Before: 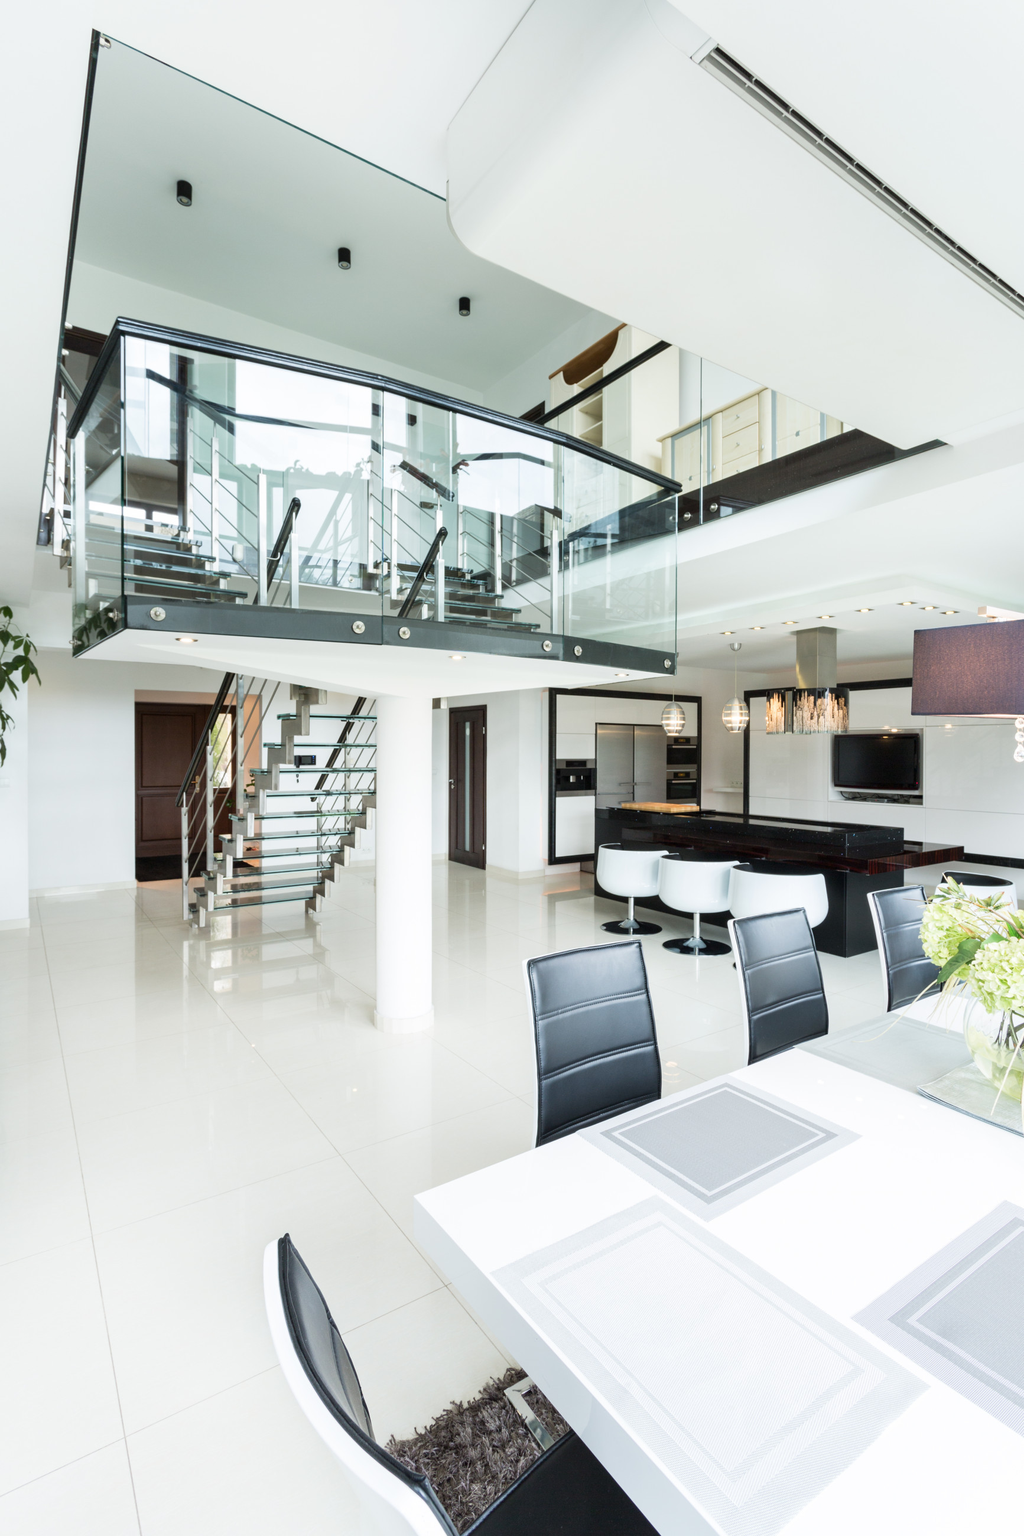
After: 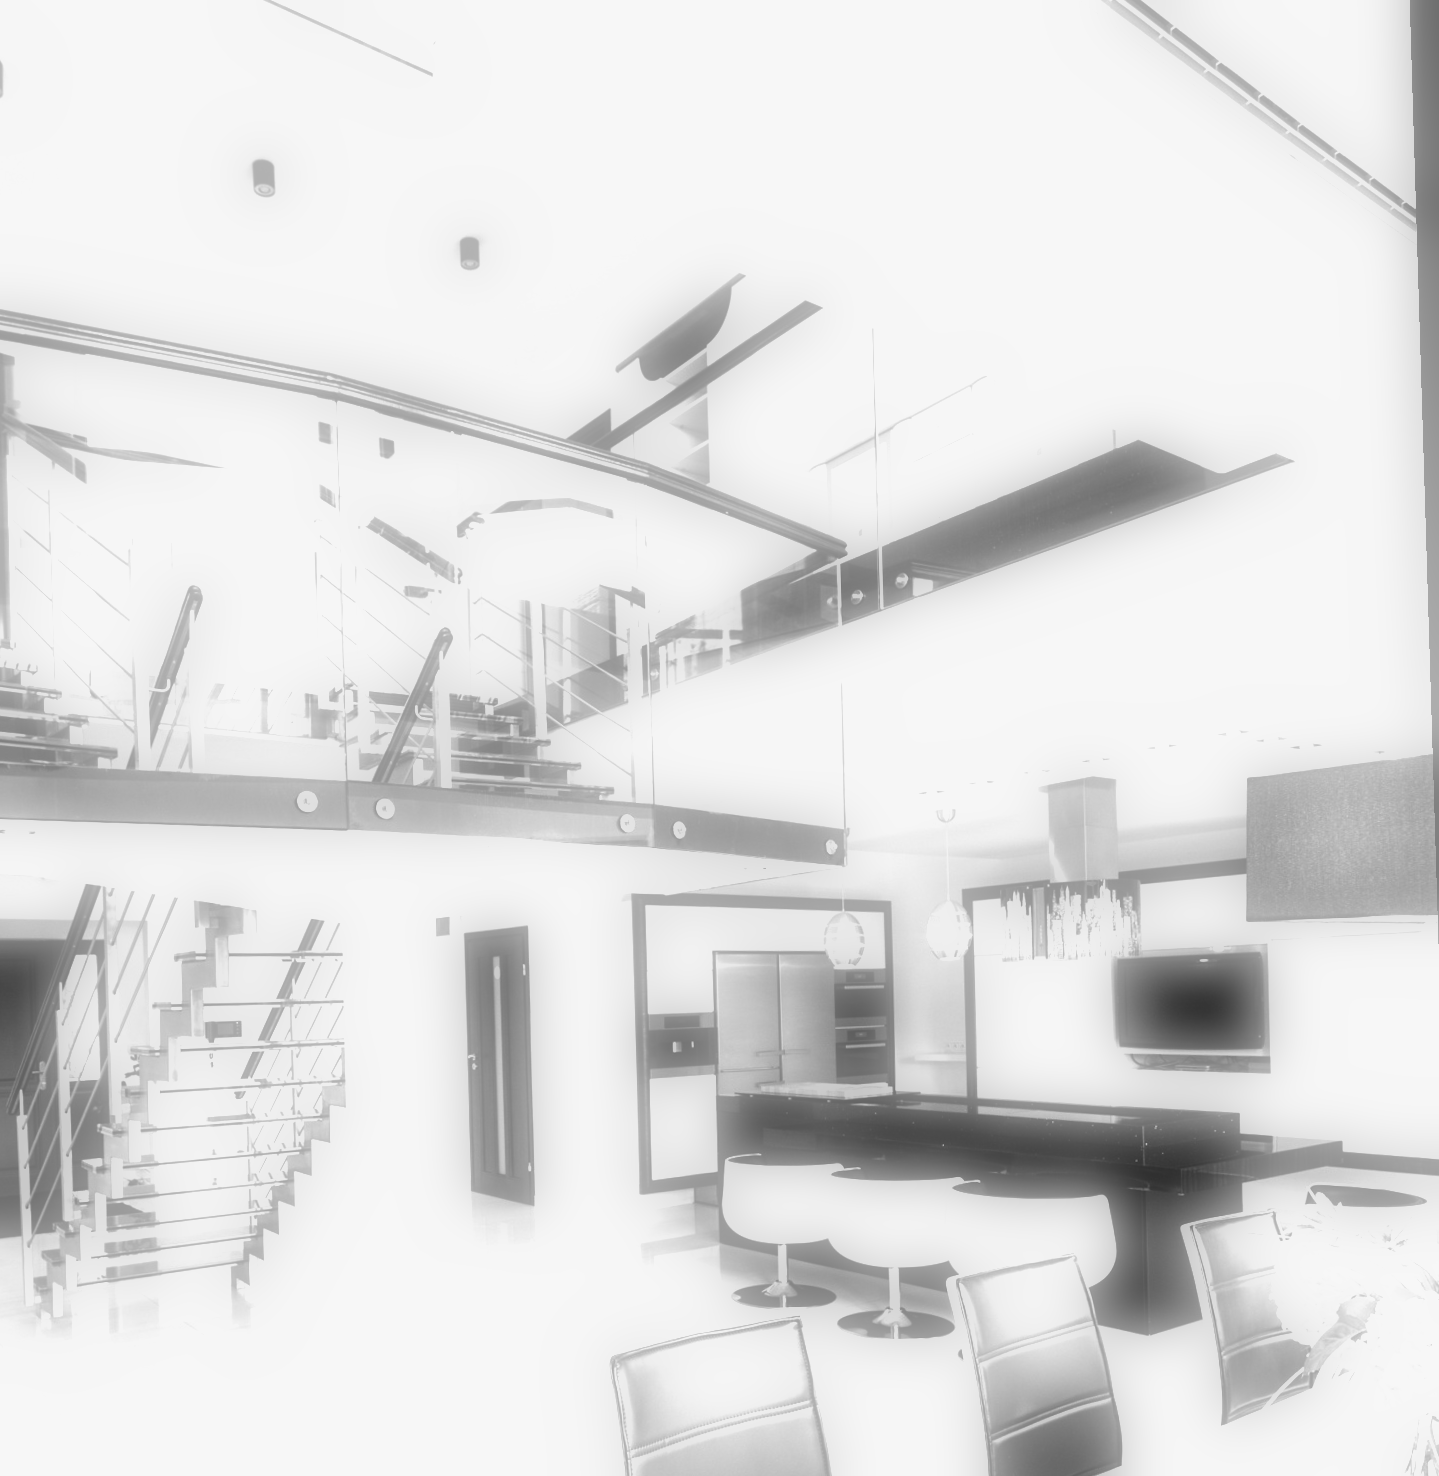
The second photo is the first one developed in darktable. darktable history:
color correction: saturation 0.8
crop: left 18.38%, top 11.092%, right 2.134%, bottom 33.217%
velvia: on, module defaults
soften: on, module defaults
rotate and perspective: rotation -1.75°, automatic cropping off
monochrome: a -74.22, b 78.2
exposure: black level correction 0, exposure 1.3 EV, compensate exposure bias true, compensate highlight preservation false
